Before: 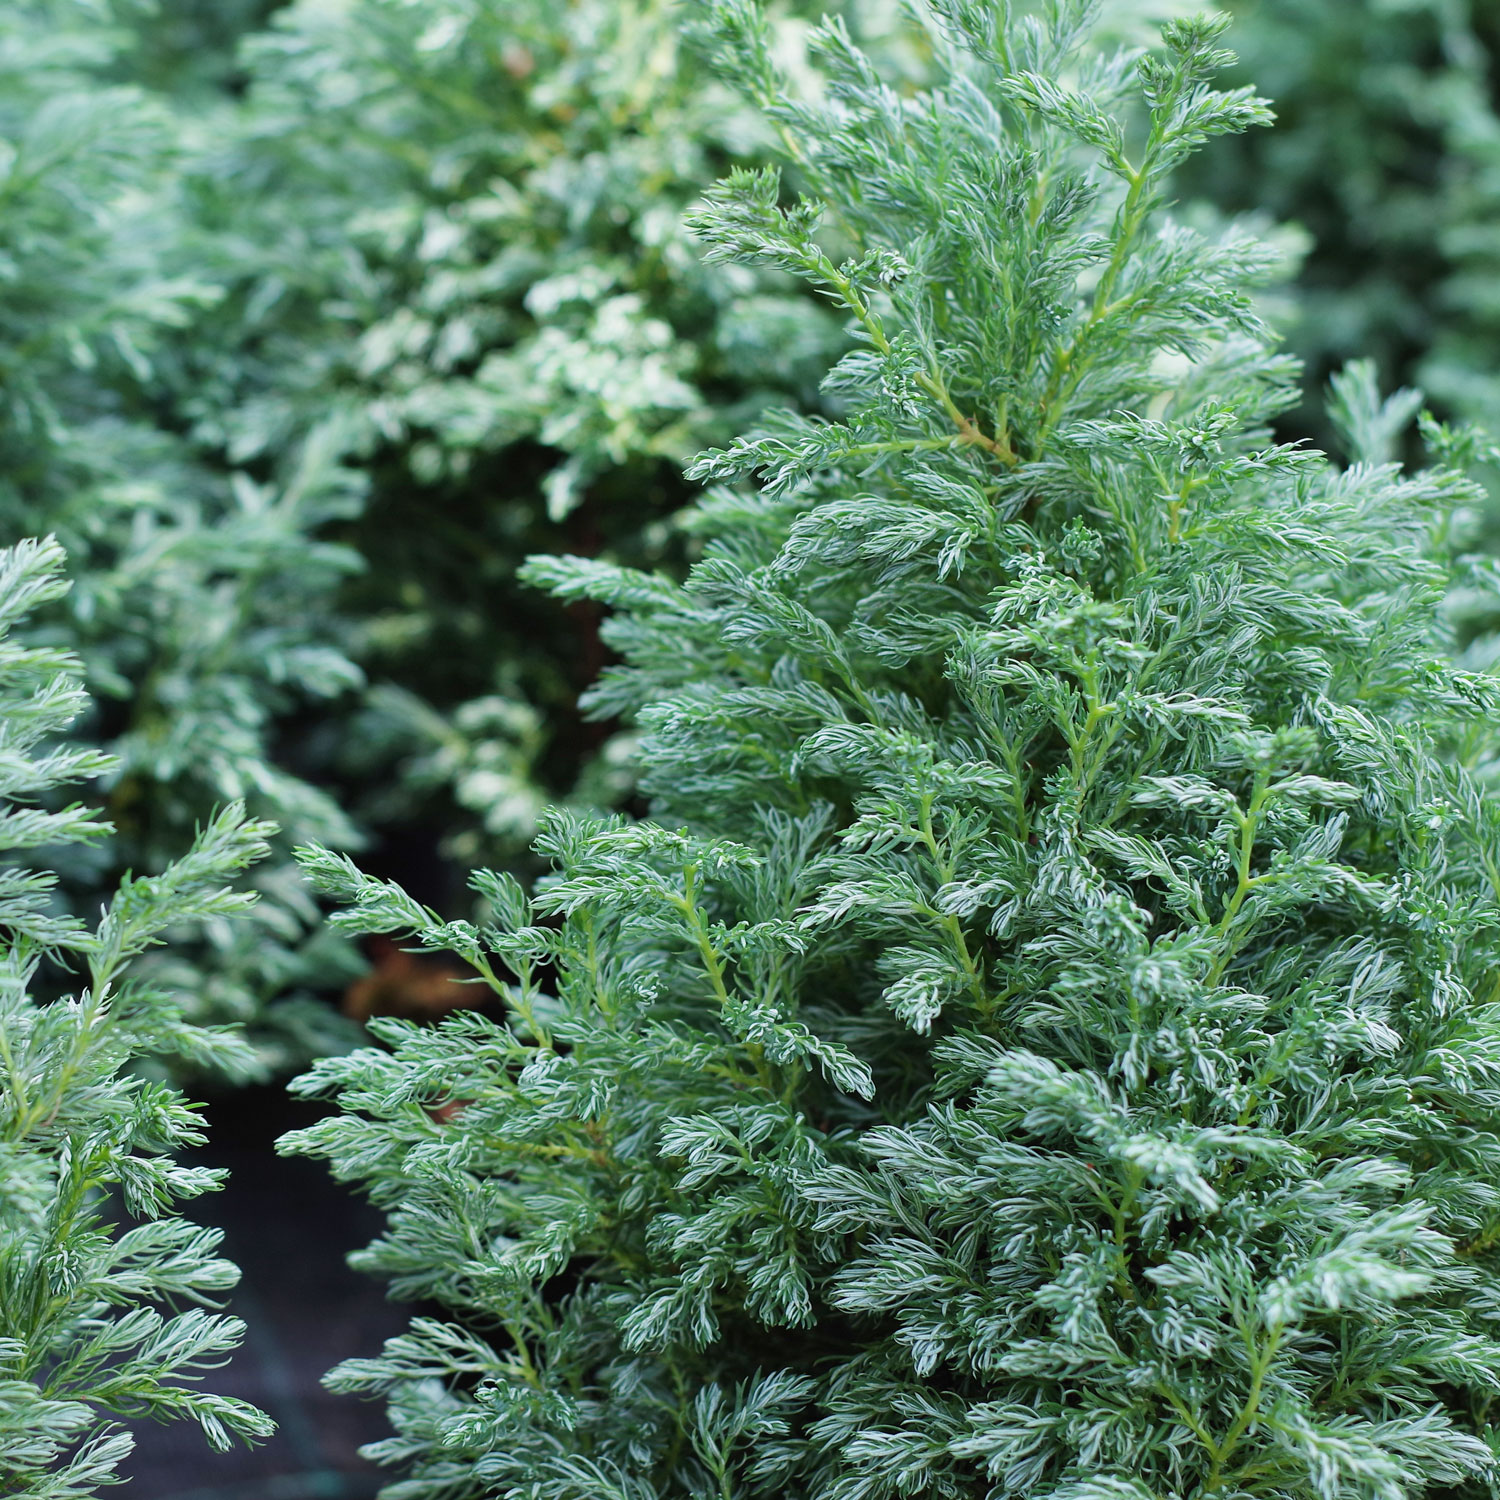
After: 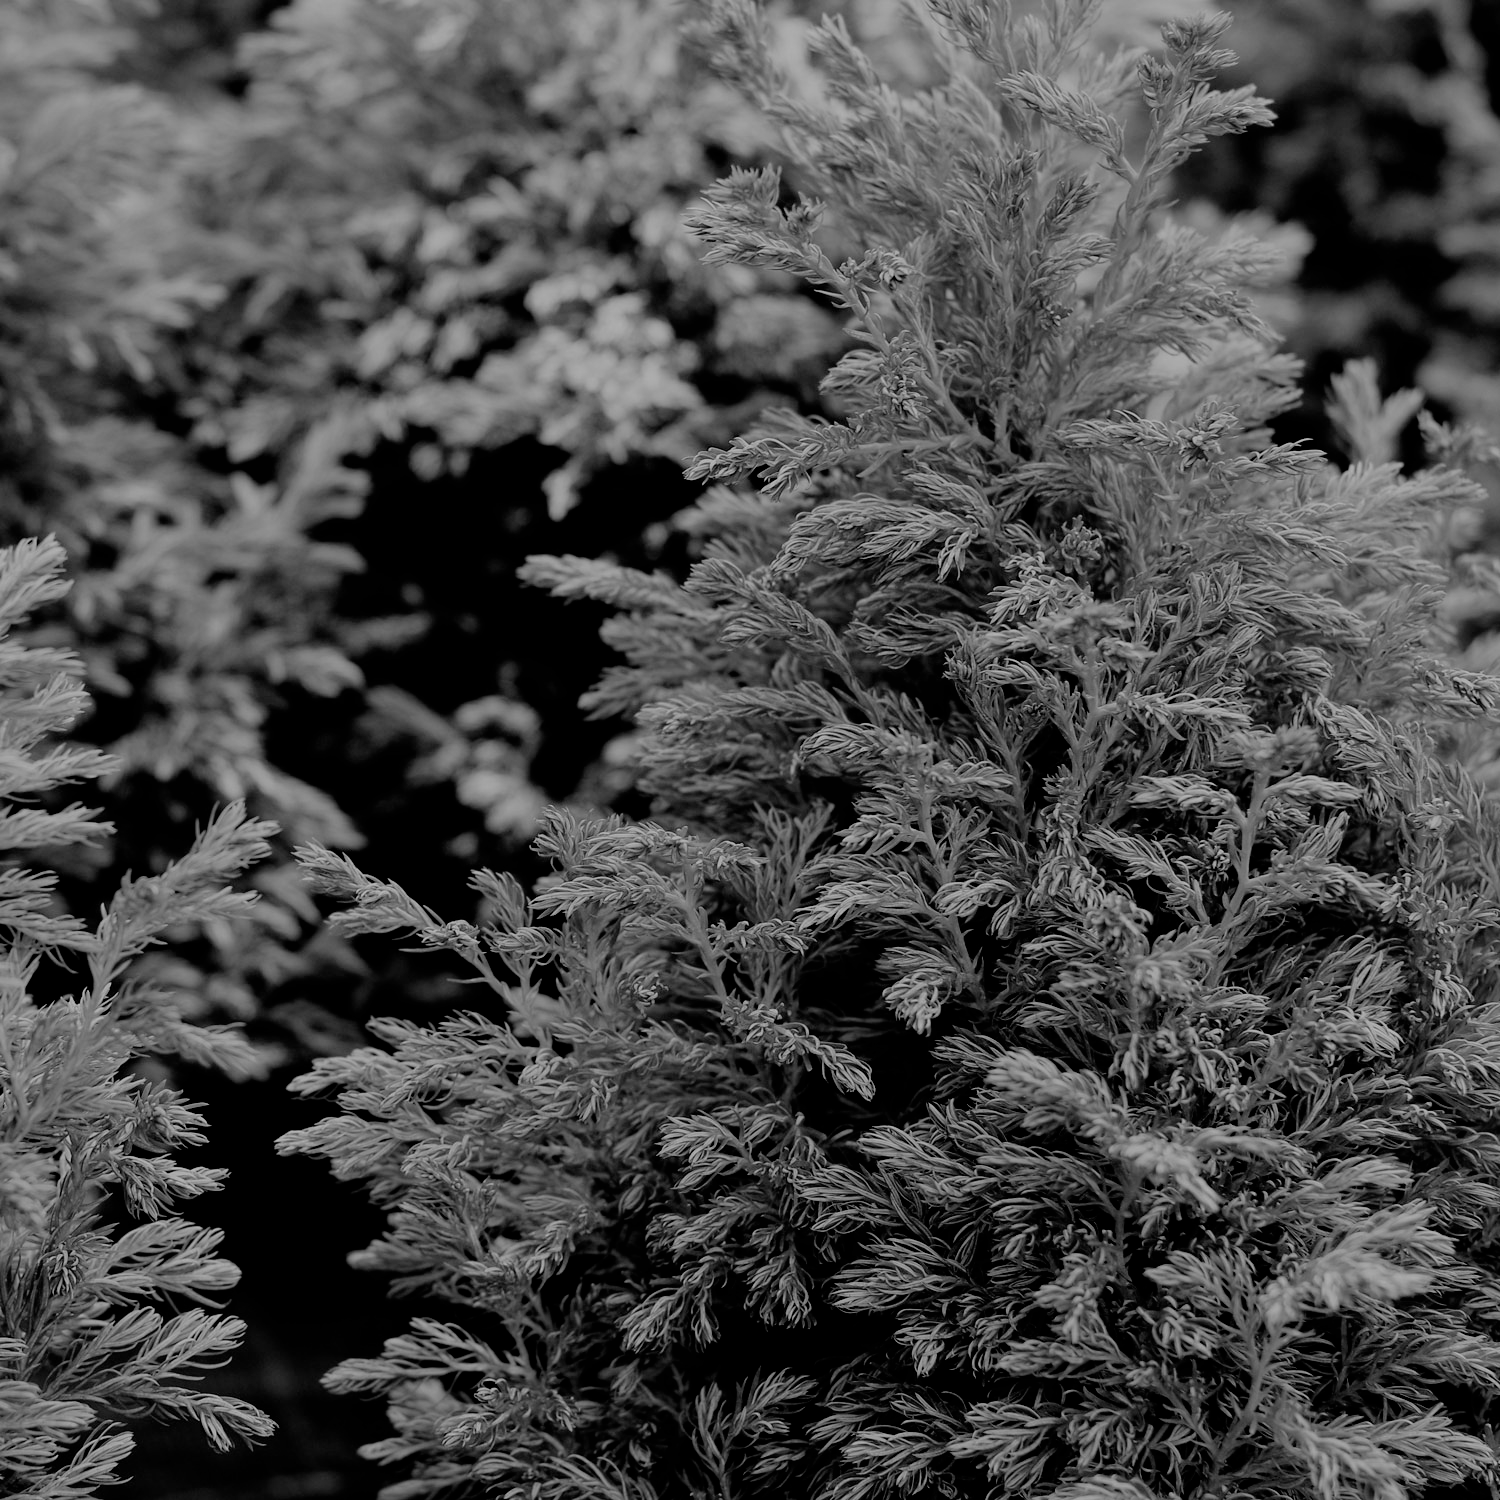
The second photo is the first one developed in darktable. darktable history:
color correction: saturation 1.11
exposure: exposure -1 EV, compensate highlight preservation false
filmic rgb: black relative exposure -3.92 EV, white relative exposure 3.14 EV, hardness 2.87
monochrome: a -11.7, b 1.62, size 0.5, highlights 0.38
